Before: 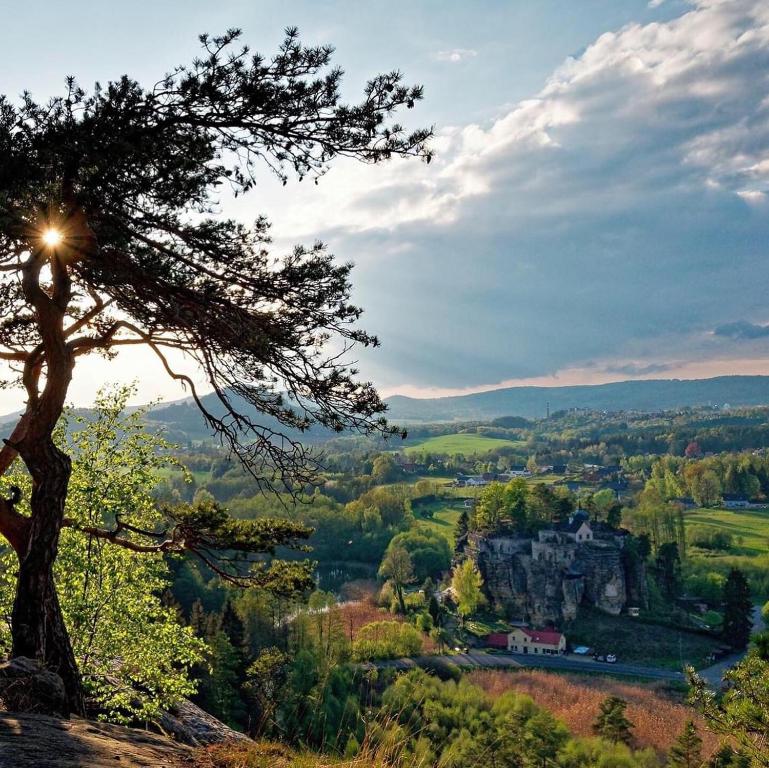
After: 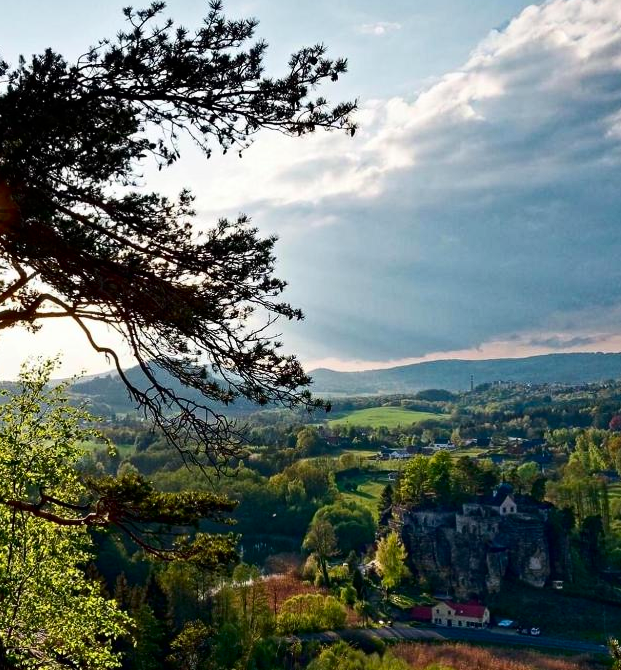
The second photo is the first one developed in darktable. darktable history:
crop: left 9.982%, top 3.567%, right 9.259%, bottom 9.163%
contrast brightness saturation: contrast 0.2, brightness -0.111, saturation 0.098
